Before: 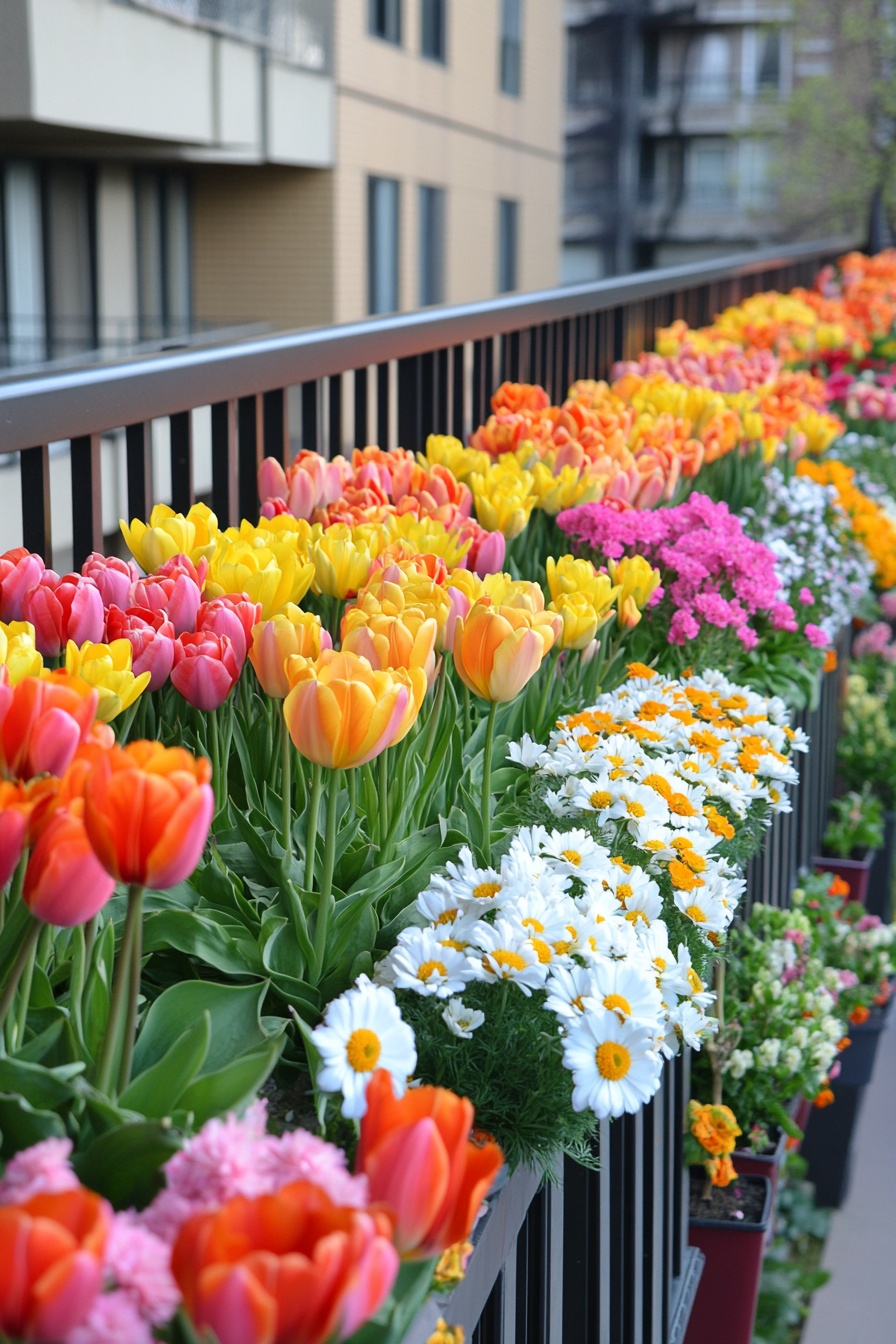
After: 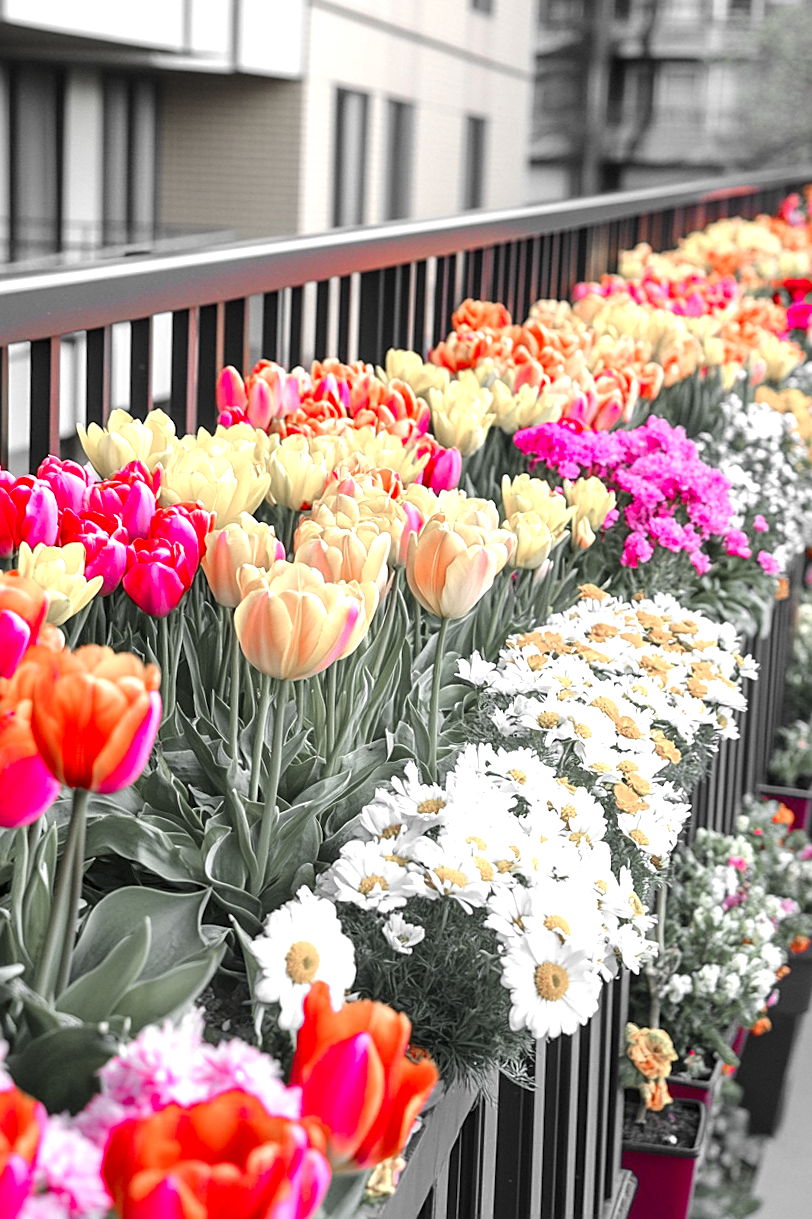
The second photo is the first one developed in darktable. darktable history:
local contrast: detail 130%
crop and rotate: angle -1.96°, left 3.097%, top 4.154%, right 1.586%, bottom 0.529%
exposure: black level correction 0, exposure 0.7 EV, compensate exposure bias true, compensate highlight preservation false
color zones: curves: ch1 [(0, 0.831) (0.08, 0.771) (0.157, 0.268) (0.241, 0.207) (0.562, -0.005) (0.714, -0.013) (0.876, 0.01) (1, 0.831)]
sharpen: on, module defaults
